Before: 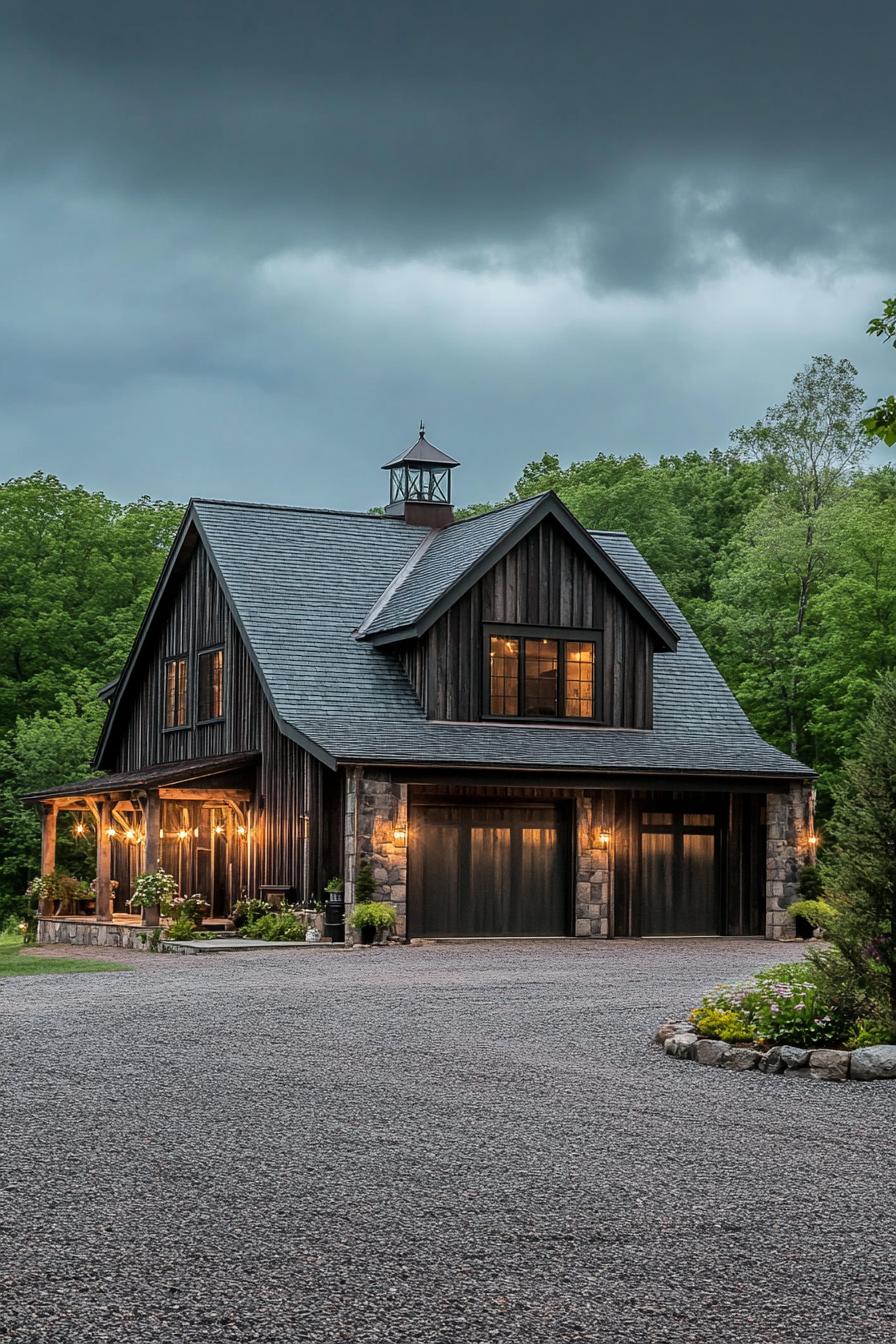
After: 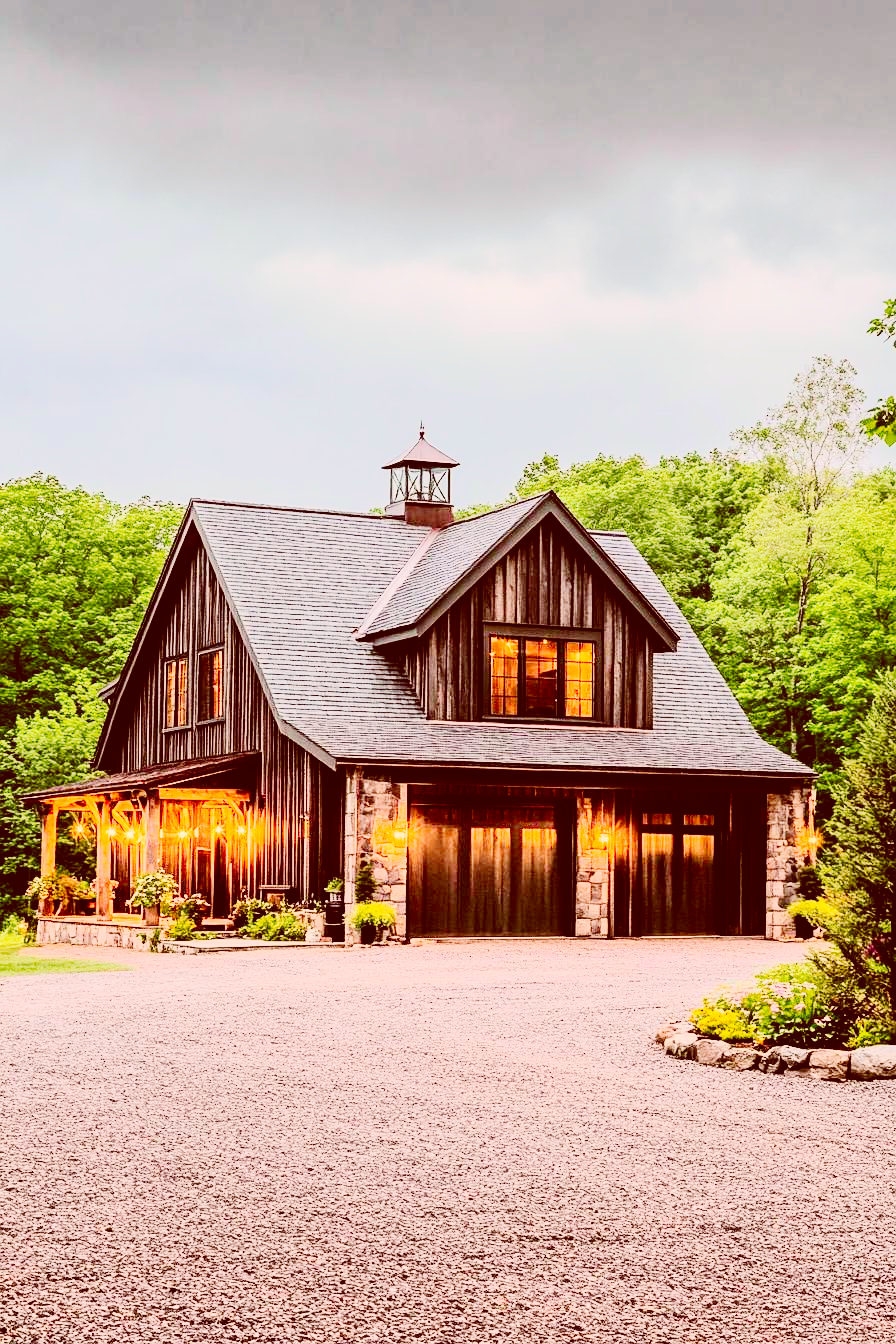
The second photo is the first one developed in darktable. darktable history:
tone equalizer: -7 EV 0.163 EV, -6 EV 0.61 EV, -5 EV 1.13 EV, -4 EV 1.33 EV, -3 EV 1.18 EV, -2 EV 0.6 EV, -1 EV 0.162 EV, edges refinement/feathering 500, mask exposure compensation -1.57 EV, preserve details no
tone curve: curves: ch0 [(0.014, 0) (0.13, 0.09) (0.227, 0.211) (0.346, 0.388) (0.499, 0.598) (0.662, 0.76) (0.795, 0.846) (1, 0.969)]; ch1 [(0, 0) (0.366, 0.367) (0.447, 0.417) (0.473, 0.484) (0.504, 0.502) (0.525, 0.518) (0.564, 0.548) (0.639, 0.643) (1, 1)]; ch2 [(0, 0) (0.333, 0.346) (0.375, 0.375) (0.424, 0.43) (0.476, 0.498) (0.496, 0.505) (0.517, 0.515) (0.542, 0.564) (0.583, 0.6) (0.64, 0.622) (0.723, 0.676) (1, 1)], preserve colors none
contrast brightness saturation: contrast 0.198, brightness 0.191, saturation 0.802
color correction: highlights a* 9.31, highlights b* 8.76, shadows a* 39.23, shadows b* 39.8, saturation 0.822
